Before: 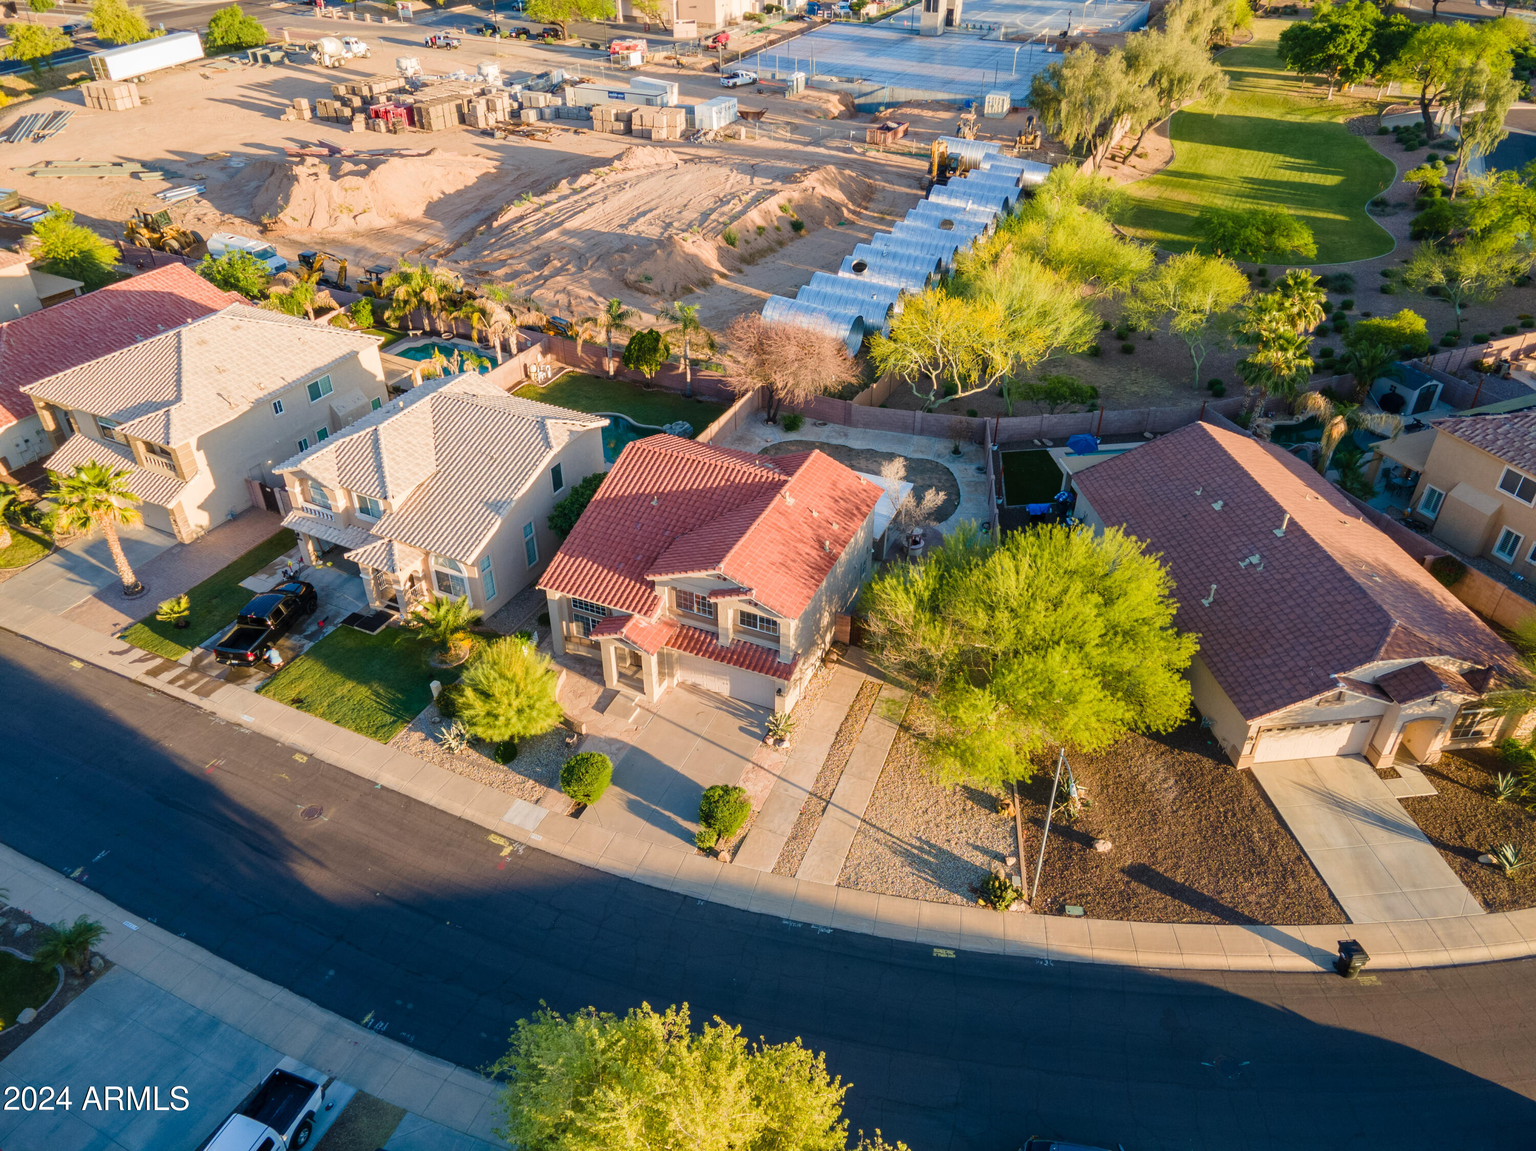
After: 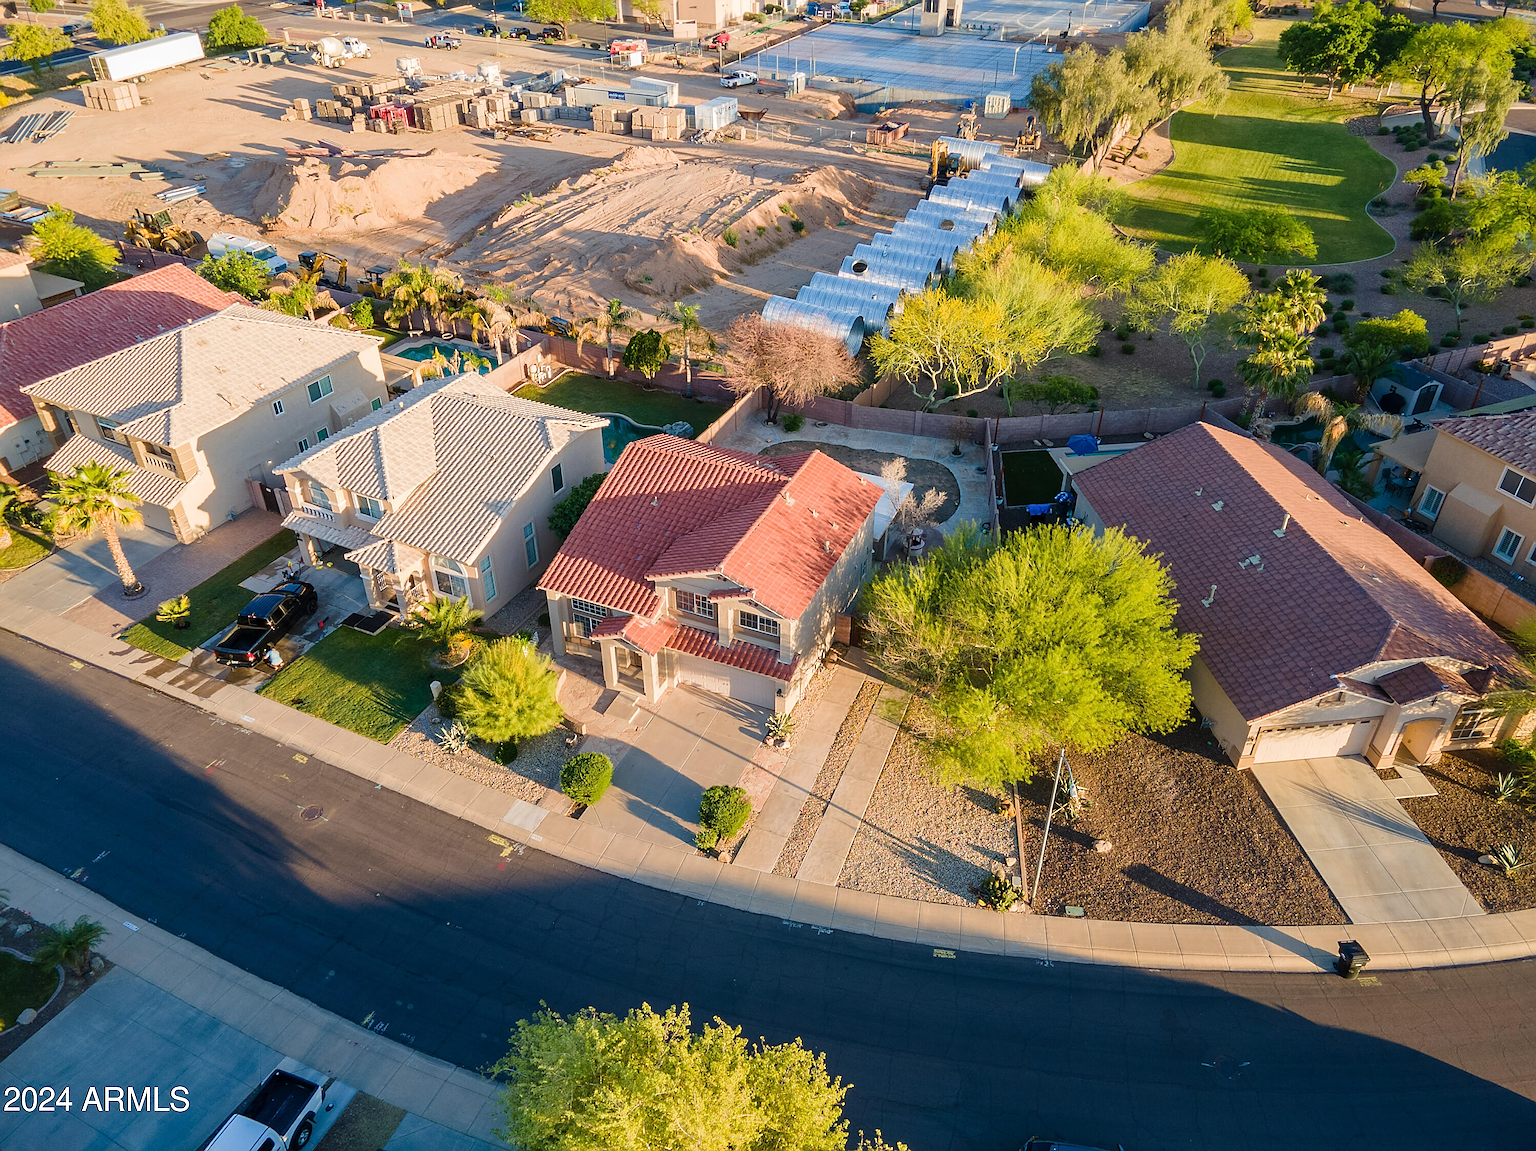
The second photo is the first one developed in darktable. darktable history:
sharpen: radius 1.397, amount 1.237, threshold 0.671
